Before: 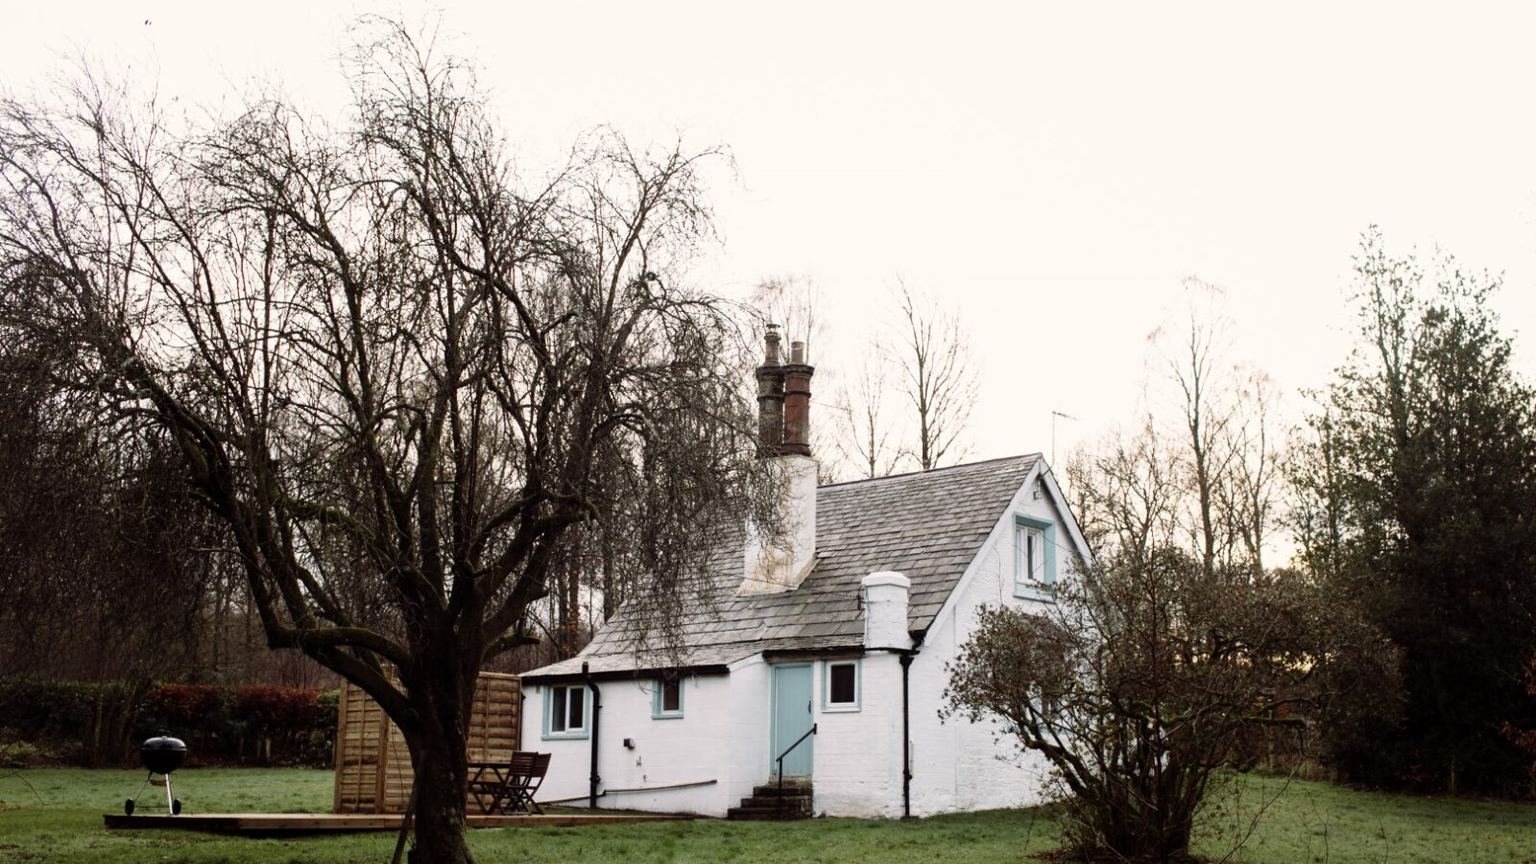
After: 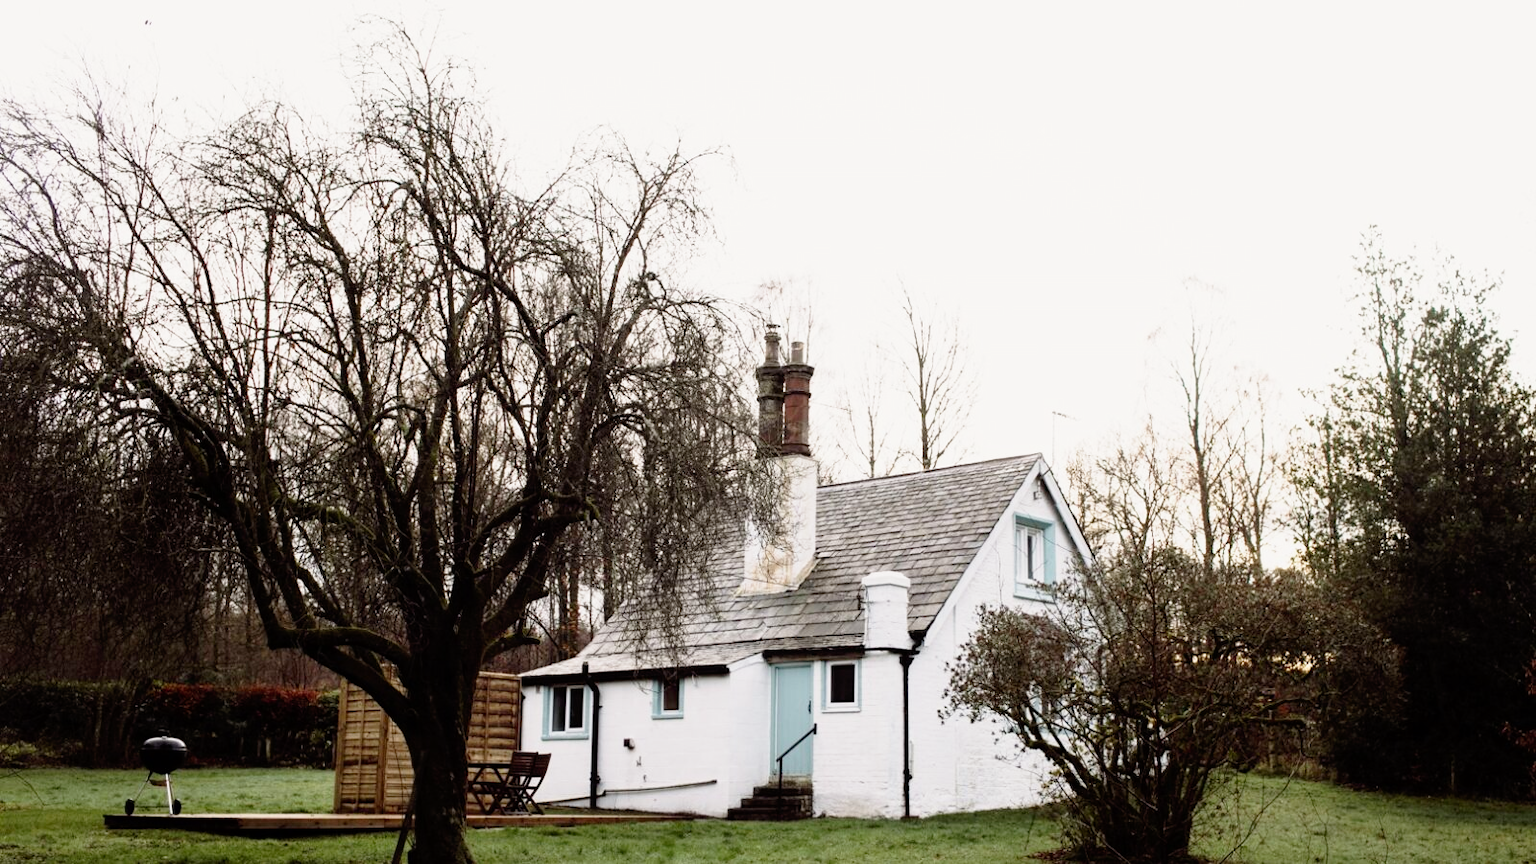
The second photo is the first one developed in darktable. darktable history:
tone curve: curves: ch0 [(0, 0) (0.062, 0.037) (0.142, 0.138) (0.359, 0.419) (0.469, 0.544) (0.634, 0.722) (0.839, 0.909) (0.998, 0.978)]; ch1 [(0, 0) (0.437, 0.408) (0.472, 0.47) (0.502, 0.503) (0.527, 0.523) (0.559, 0.573) (0.608, 0.665) (0.669, 0.748) (0.859, 0.899) (1, 1)]; ch2 [(0, 0) (0.33, 0.301) (0.421, 0.443) (0.473, 0.498) (0.502, 0.5) (0.535, 0.531) (0.575, 0.603) (0.608, 0.667) (1, 1)], preserve colors none
